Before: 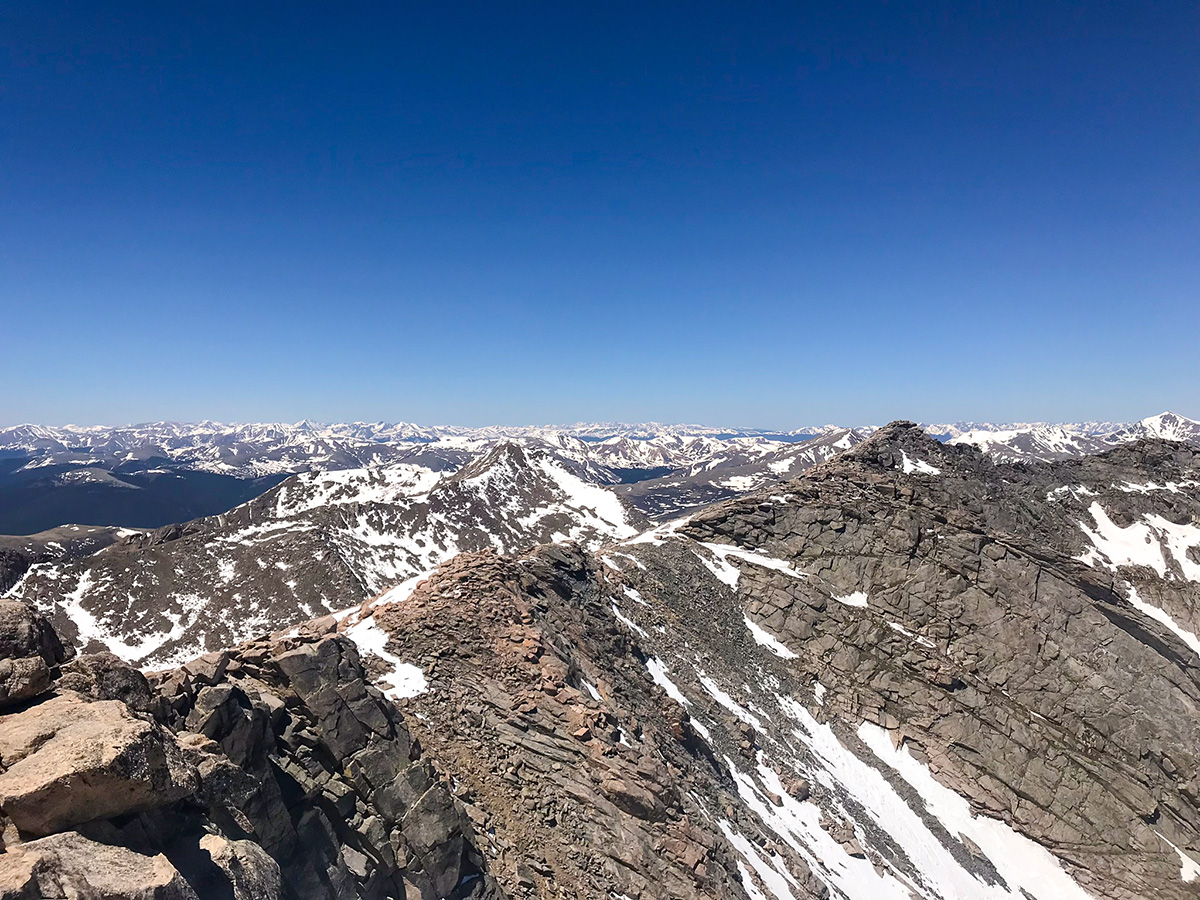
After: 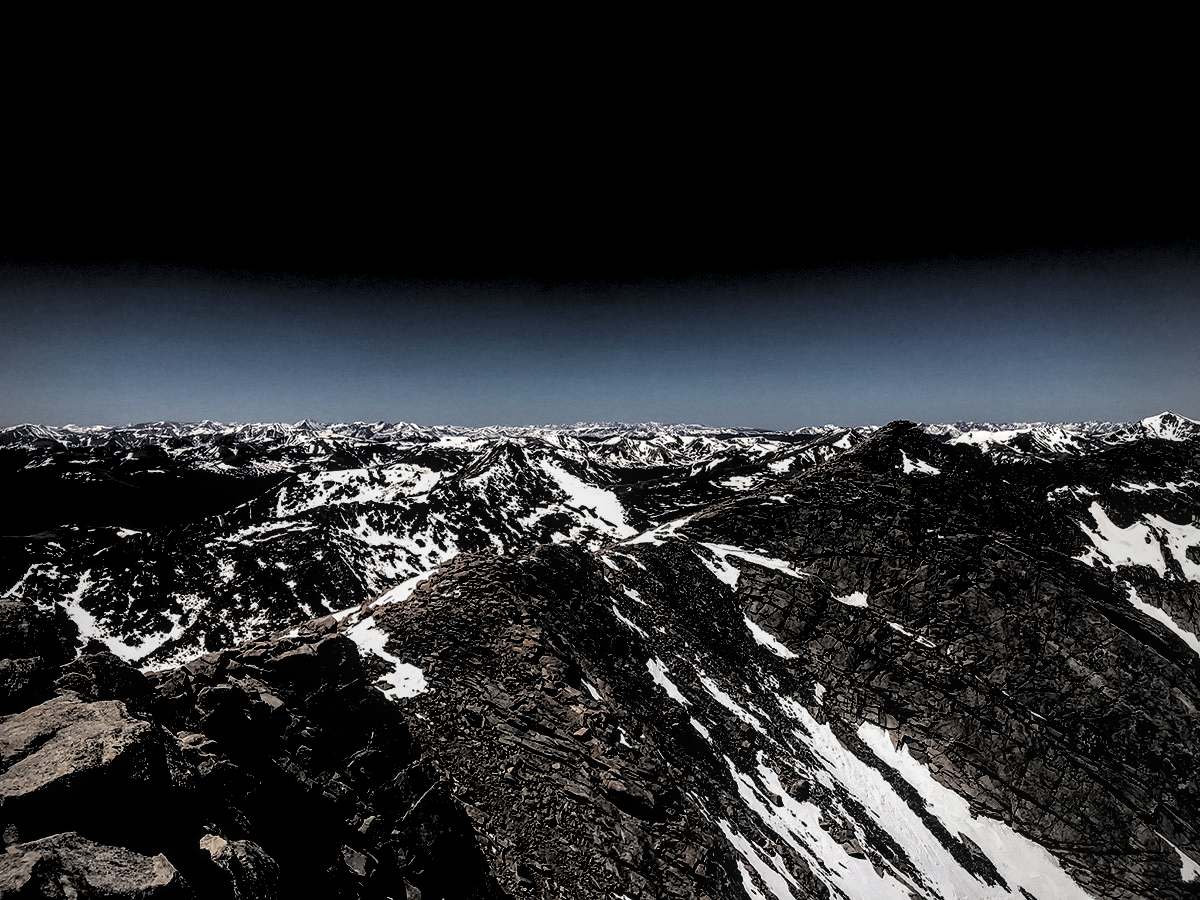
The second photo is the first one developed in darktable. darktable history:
base curve: curves: ch0 [(0, 0) (0.283, 0.295) (1, 1)], preserve colors none
vignetting: on, module defaults
local contrast: detail 130%
levels: levels [0.514, 0.759, 1]
